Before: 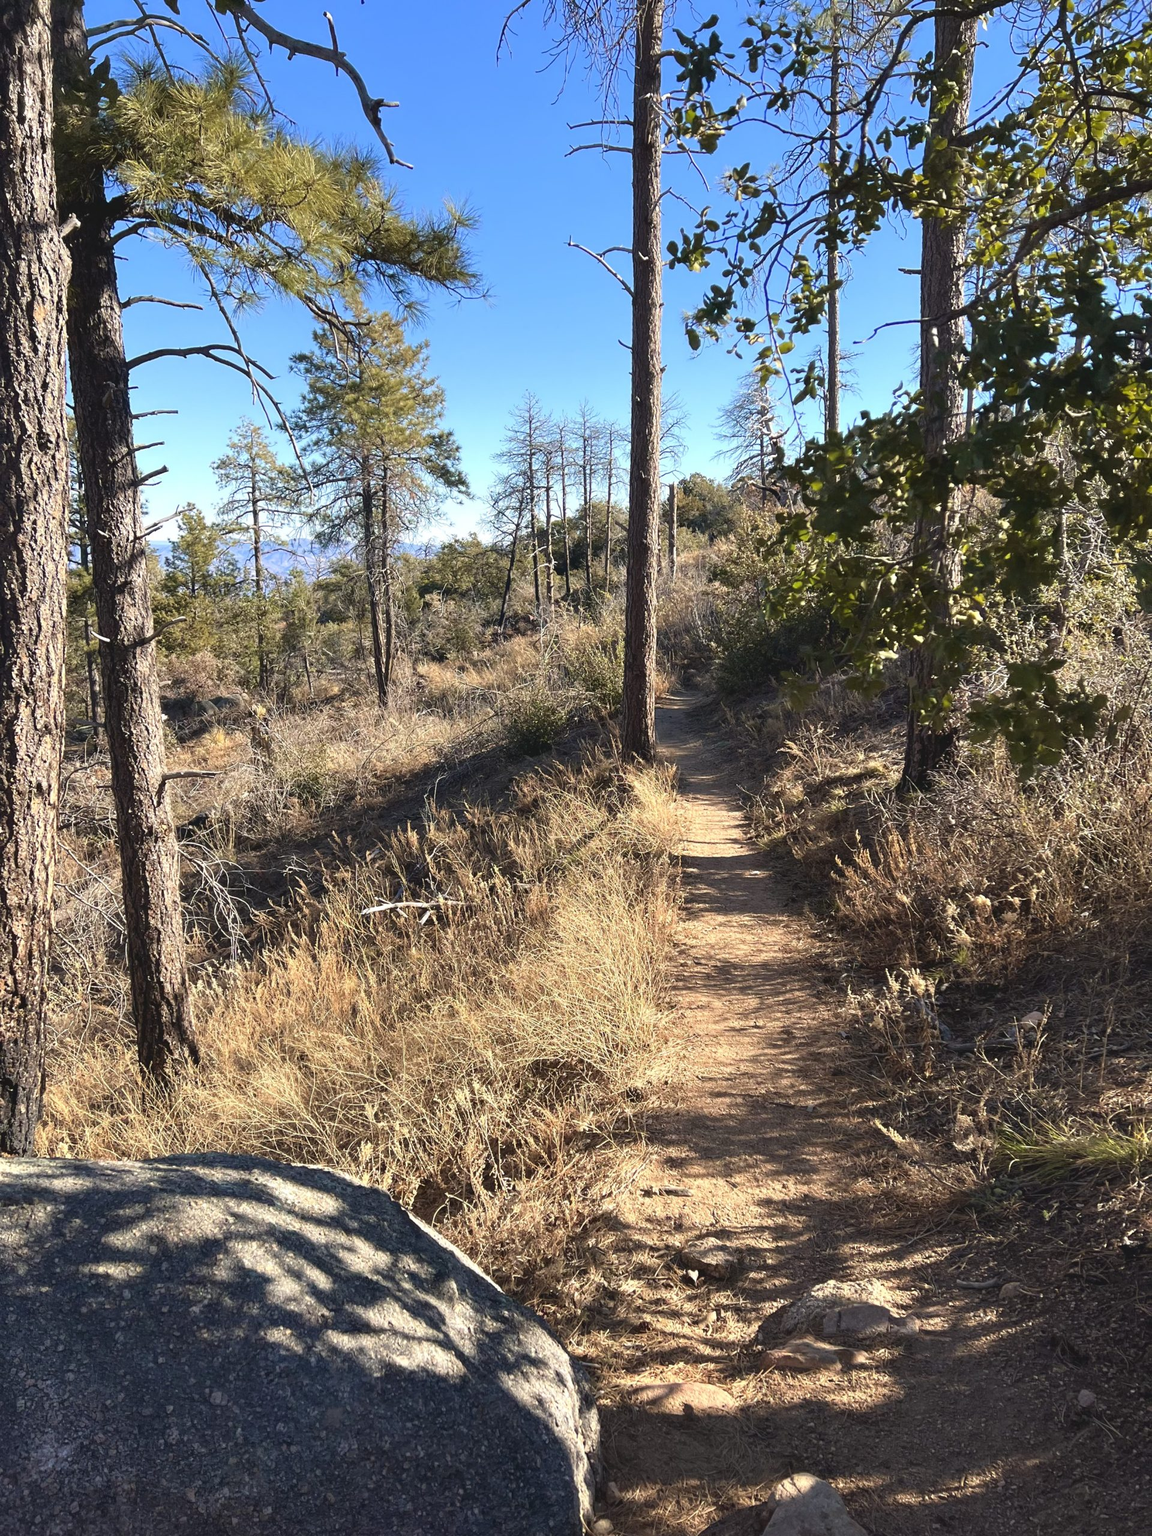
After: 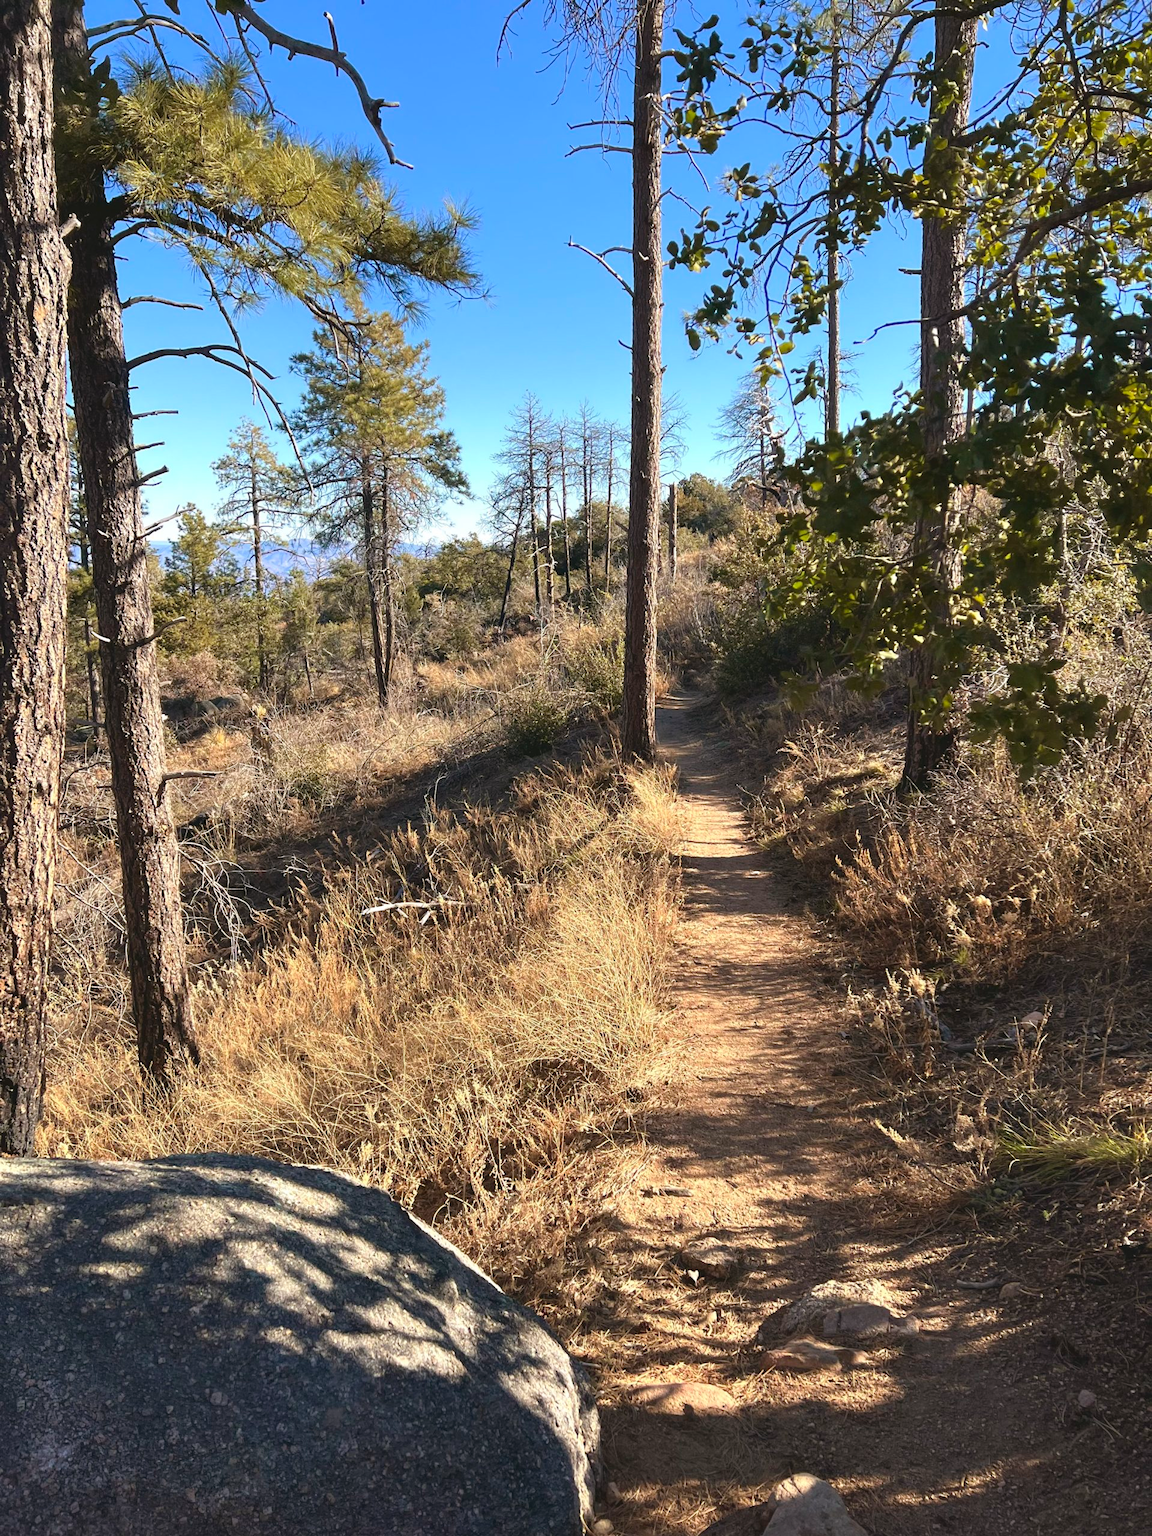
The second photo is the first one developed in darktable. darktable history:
color balance: mode lift, gamma, gain (sRGB), lift [1, 0.99, 1.01, 0.992], gamma [1, 1.037, 0.974, 0.963]
